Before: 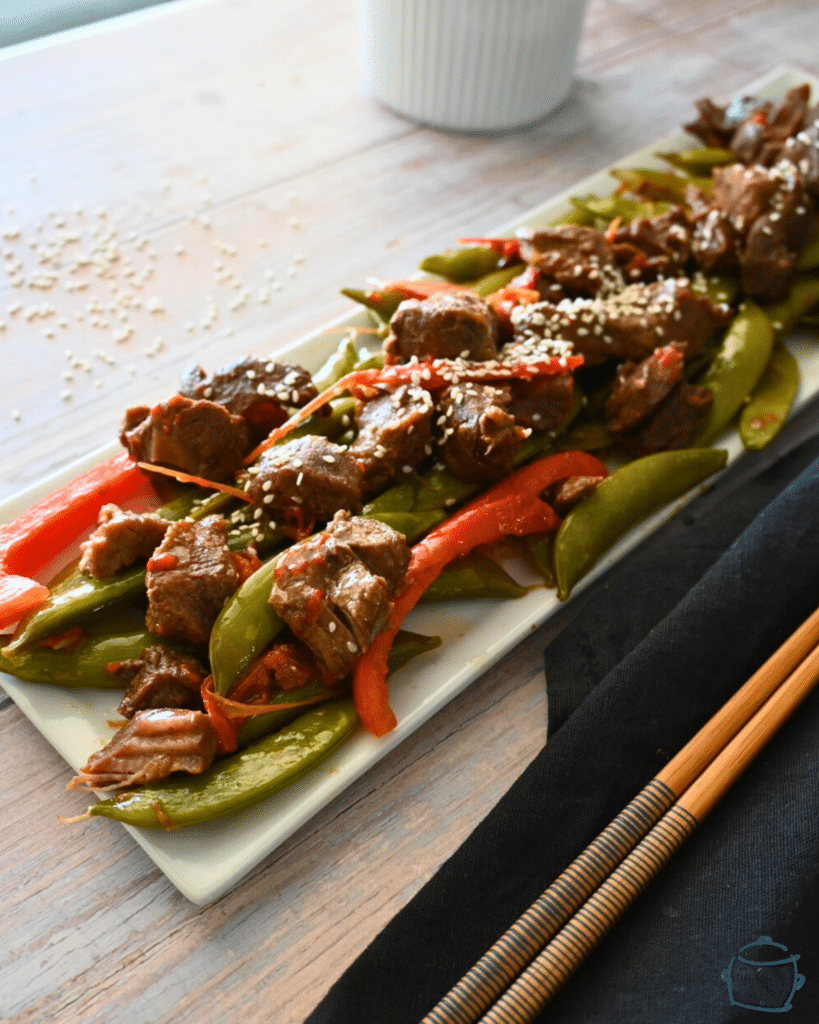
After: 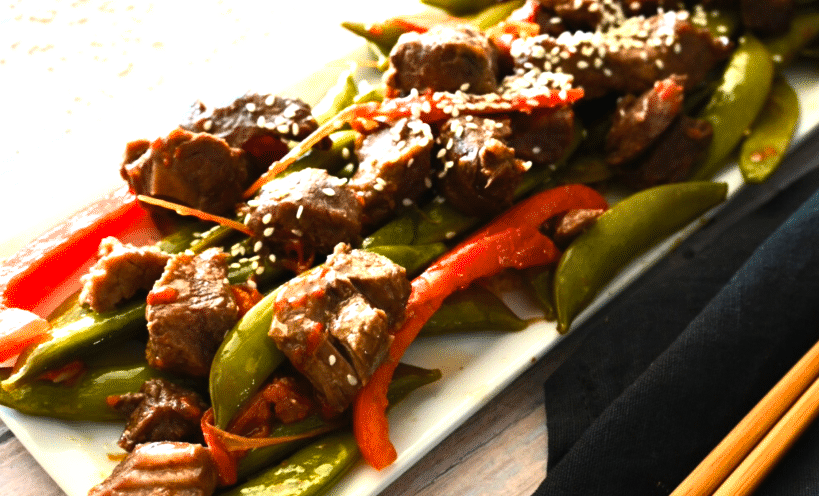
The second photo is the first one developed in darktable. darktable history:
tone equalizer: -8 EV -1.06 EV, -7 EV -1 EV, -6 EV -0.828 EV, -5 EV -0.545 EV, -3 EV 0.546 EV, -2 EV 0.867 EV, -1 EV 0.989 EV, +0 EV 1.08 EV, edges refinement/feathering 500, mask exposure compensation -1.57 EV, preserve details guided filter
contrast brightness saturation: contrast 0.073, brightness 0.081, saturation 0.177
crop and rotate: top 26.152%, bottom 25.383%
